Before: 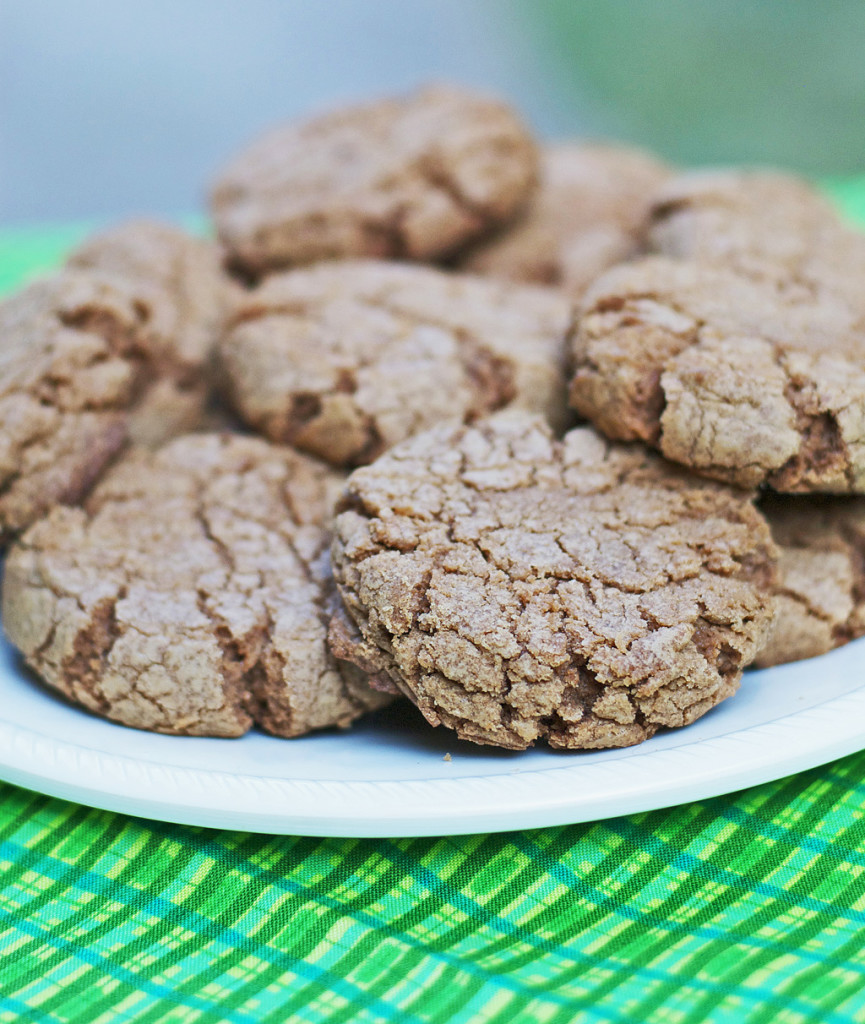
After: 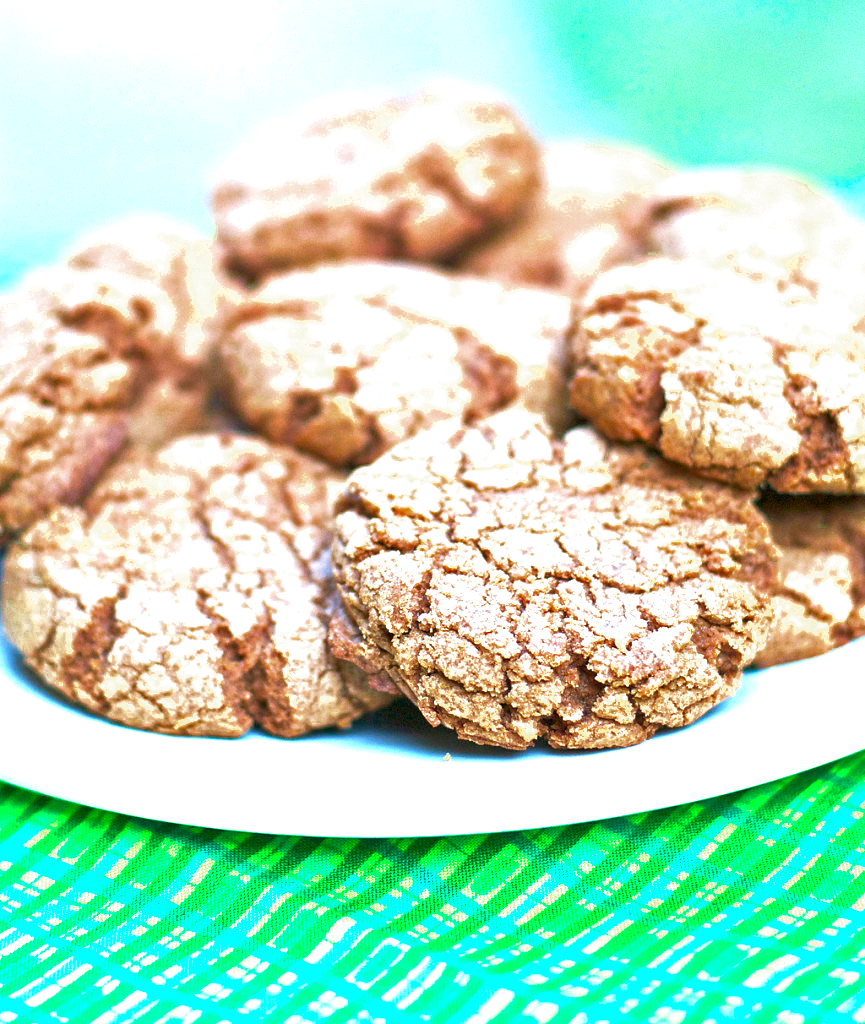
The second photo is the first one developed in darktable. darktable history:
velvia: on, module defaults
exposure: black level correction 0, exposure 1.2 EV, compensate exposure bias true, compensate highlight preservation false
color zones: curves: ch0 [(0.11, 0.396) (0.195, 0.36) (0.25, 0.5) (0.303, 0.412) (0.357, 0.544) (0.75, 0.5) (0.967, 0.328)]; ch1 [(0, 0.468) (0.112, 0.512) (0.202, 0.6) (0.25, 0.5) (0.307, 0.352) (0.357, 0.544) (0.75, 0.5) (0.963, 0.524)]
